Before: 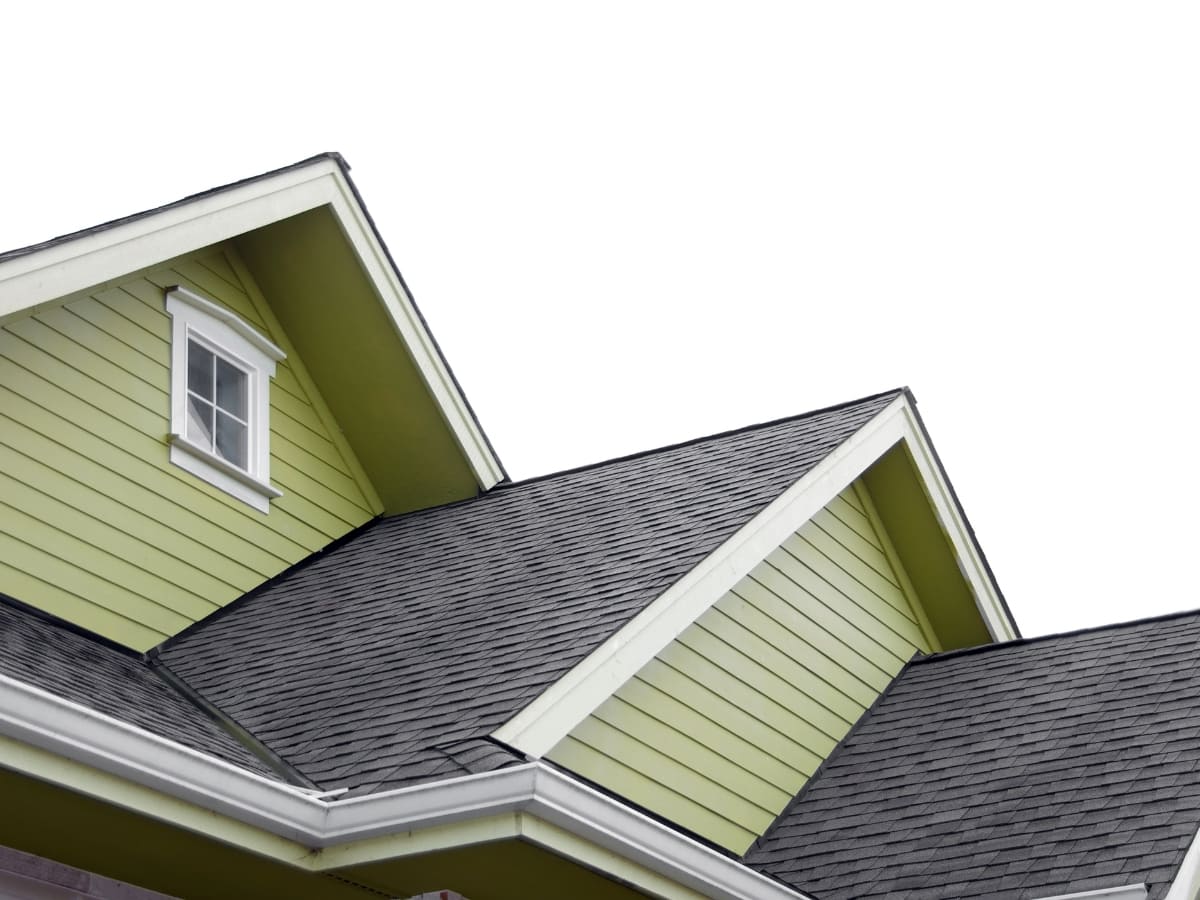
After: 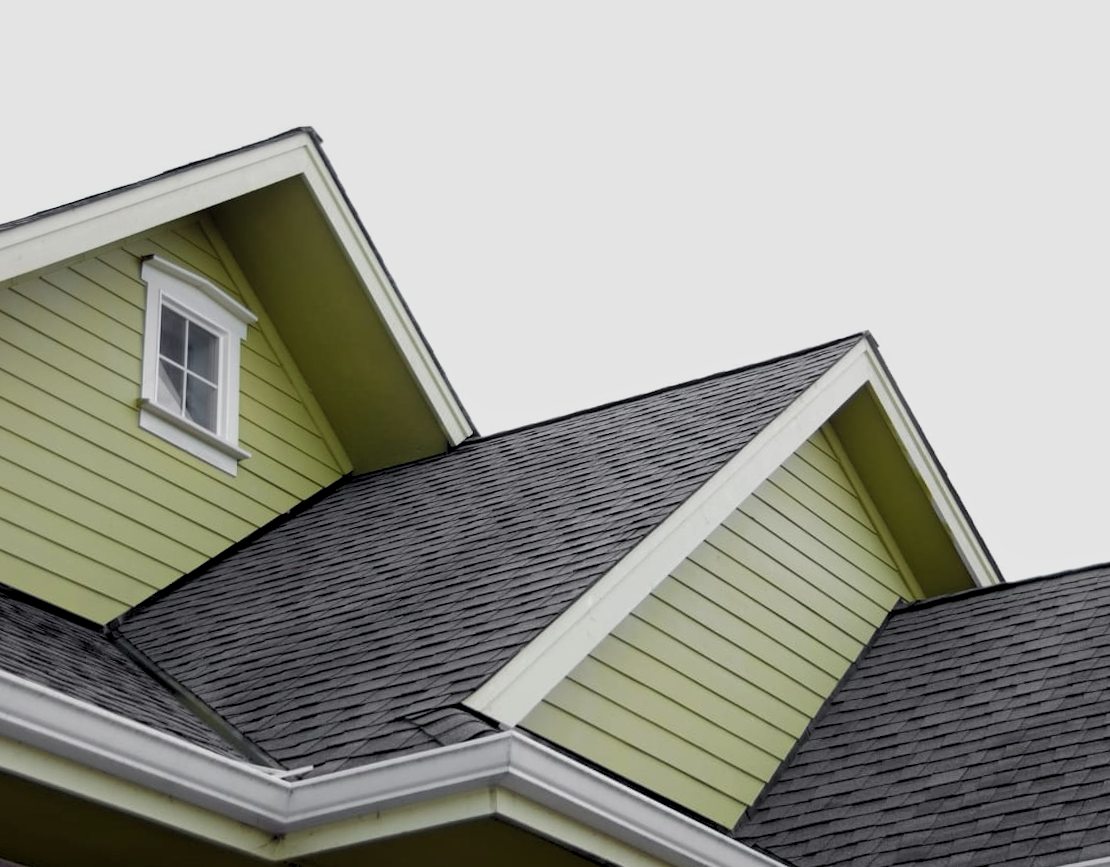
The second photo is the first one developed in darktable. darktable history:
tone equalizer: on, module defaults
rotate and perspective: rotation -1.68°, lens shift (vertical) -0.146, crop left 0.049, crop right 0.912, crop top 0.032, crop bottom 0.96
exposure: exposure -0.492 EV, compensate highlight preservation false
white balance: red 1, blue 1
levels: levels [0.073, 0.497, 0.972]
